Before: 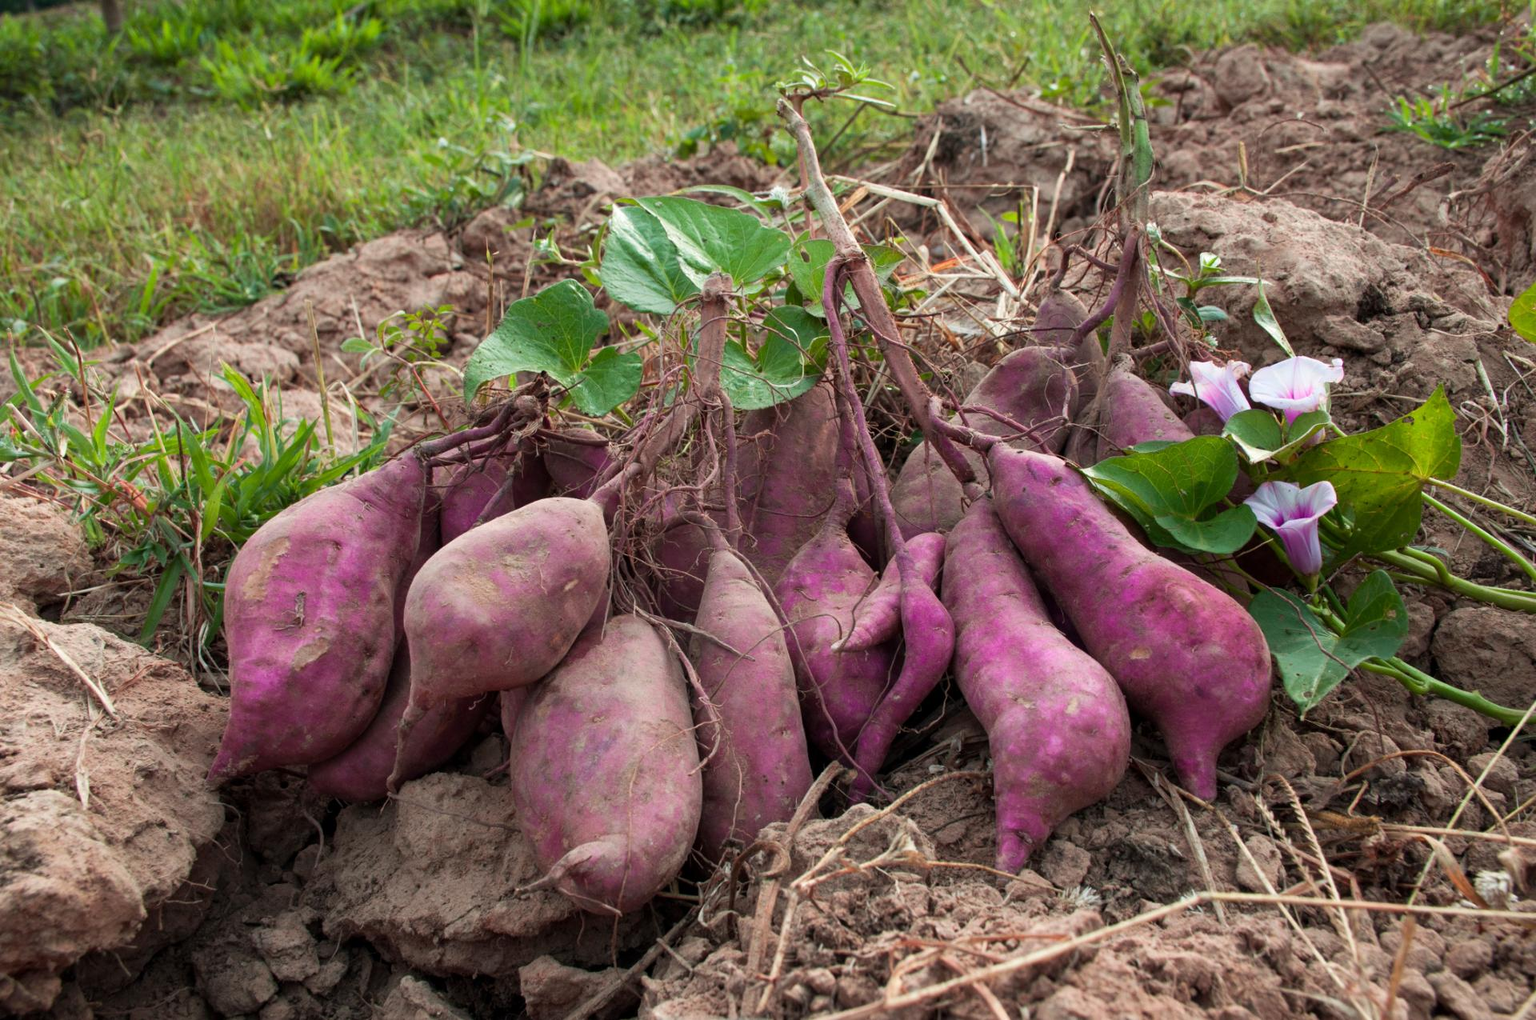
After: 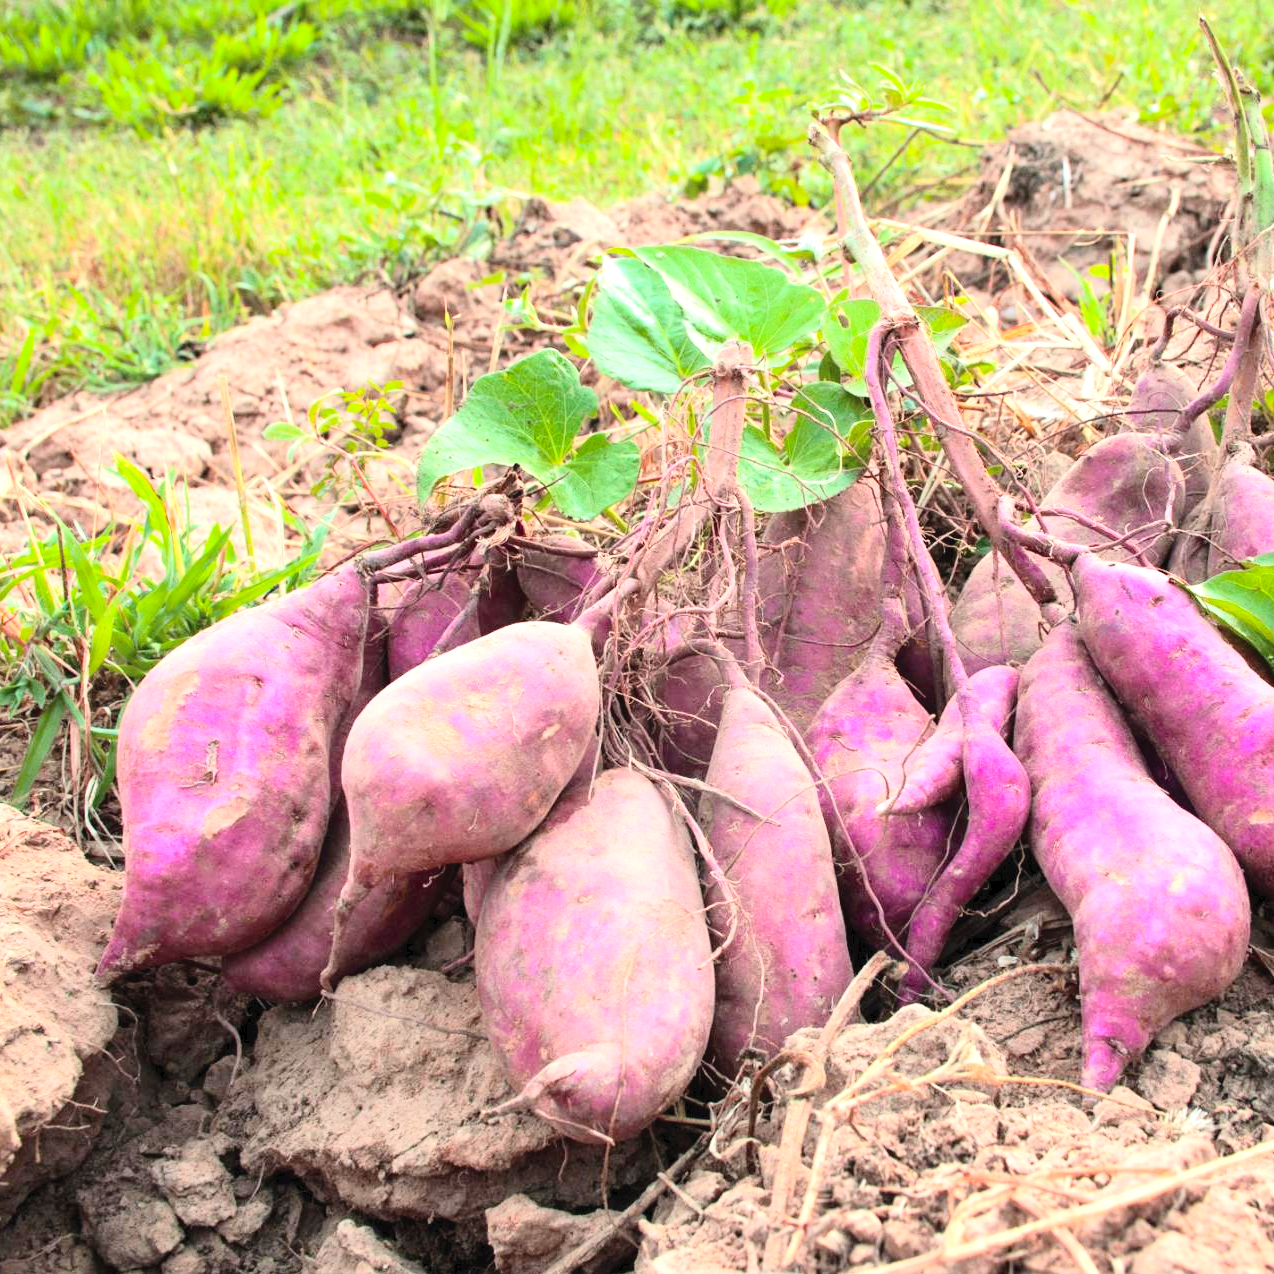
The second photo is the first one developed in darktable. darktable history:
exposure: exposure 0.945 EV, compensate highlight preservation false
color balance rgb: perceptual saturation grading › global saturation 10.489%, perceptual brilliance grading › global brilliance 3.656%, global vibrance 16.636%, saturation formula JzAzBz (2021)
crop and rotate: left 8.528%, right 25.098%
contrast brightness saturation: contrast 0.138, brightness 0.215
tone curve: curves: ch0 [(0, 0) (0.003, 0.024) (0.011, 0.032) (0.025, 0.041) (0.044, 0.054) (0.069, 0.069) (0.1, 0.09) (0.136, 0.116) (0.177, 0.162) (0.224, 0.213) (0.277, 0.278) (0.335, 0.359) (0.399, 0.447) (0.468, 0.543) (0.543, 0.621) (0.623, 0.717) (0.709, 0.807) (0.801, 0.876) (0.898, 0.934) (1, 1)], color space Lab, independent channels, preserve colors none
